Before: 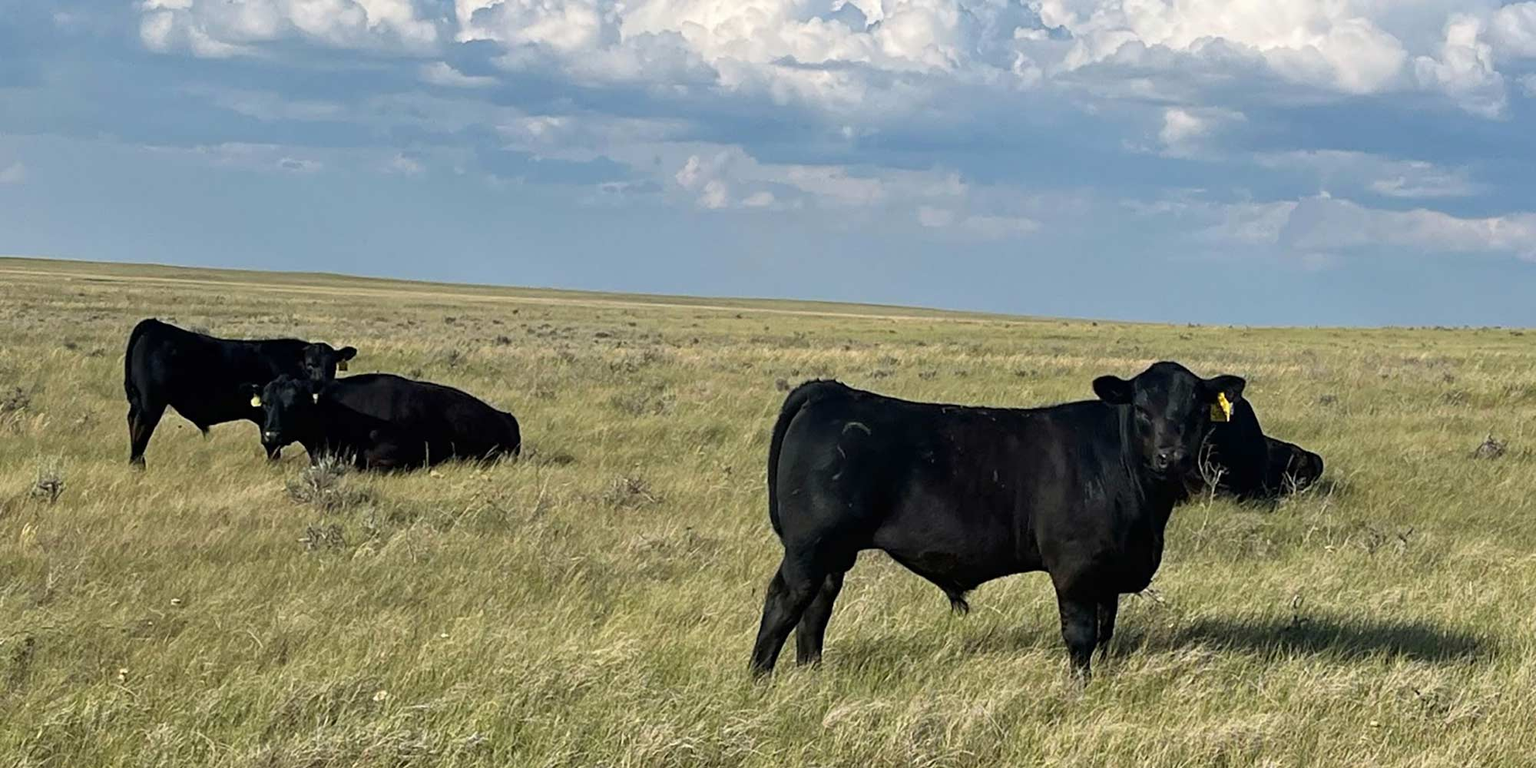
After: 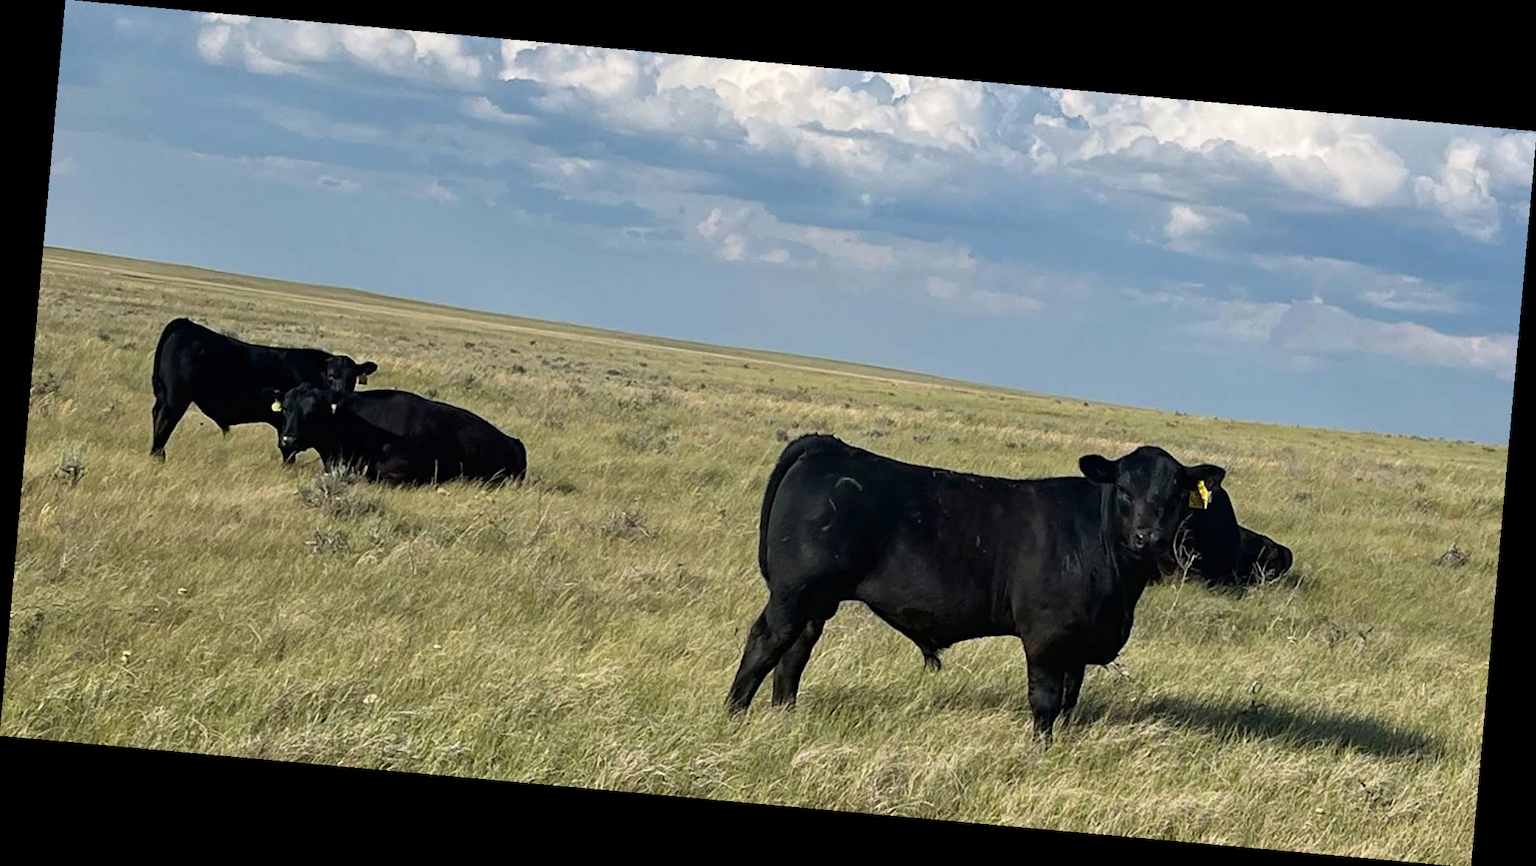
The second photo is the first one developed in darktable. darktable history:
rotate and perspective: rotation 5.12°, automatic cropping off
